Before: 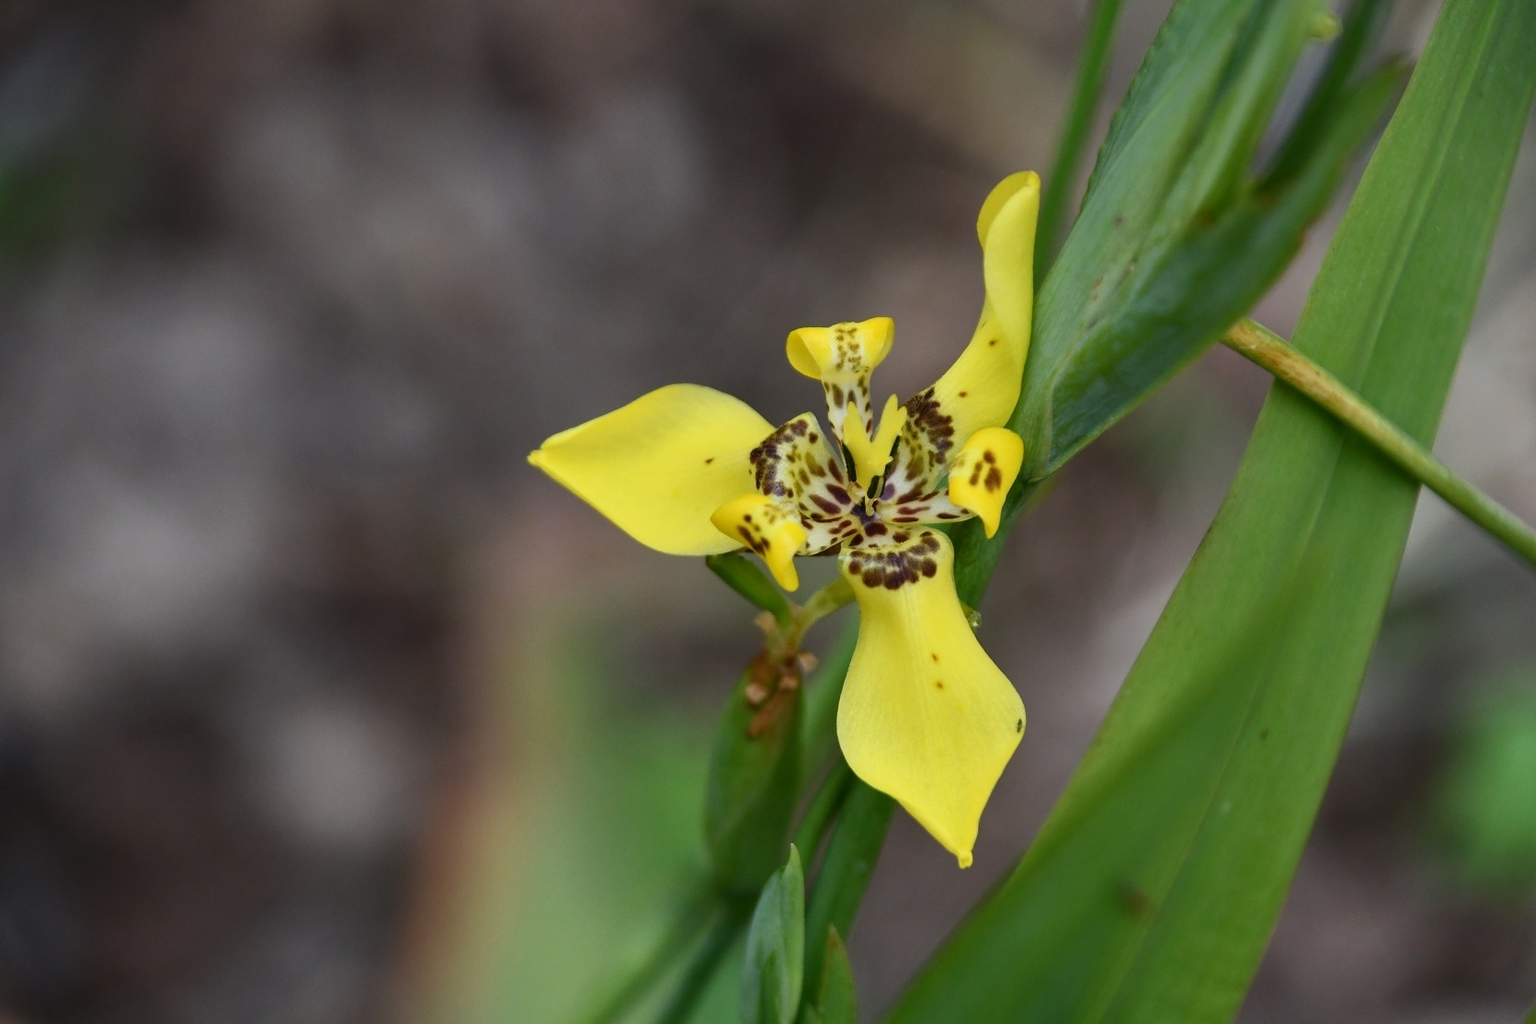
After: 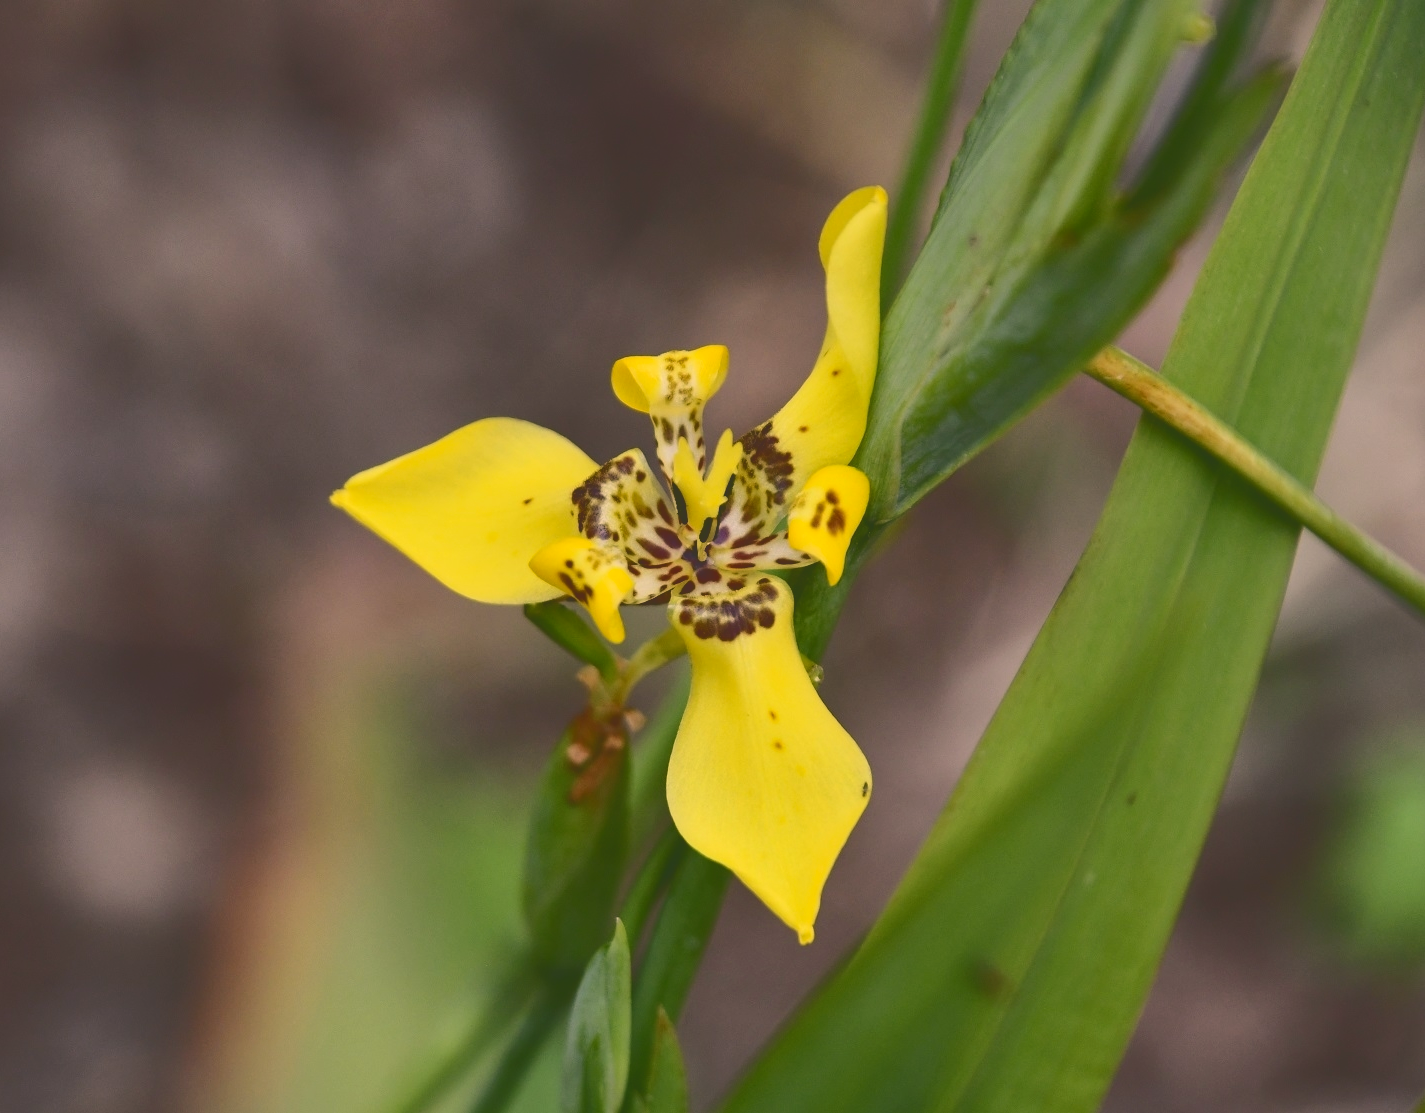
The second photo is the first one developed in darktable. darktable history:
crop and rotate: left 14.682%
tone curve: curves: ch0 [(0, 0) (0.003, 0.211) (0.011, 0.211) (0.025, 0.215) (0.044, 0.218) (0.069, 0.224) (0.1, 0.227) (0.136, 0.233) (0.177, 0.247) (0.224, 0.275) (0.277, 0.309) (0.335, 0.366) (0.399, 0.438) (0.468, 0.515) (0.543, 0.586) (0.623, 0.658) (0.709, 0.735) (0.801, 0.821) (0.898, 0.889) (1, 1)], color space Lab, independent channels, preserve colors none
color correction: highlights a* 11.71, highlights b* 11.72
